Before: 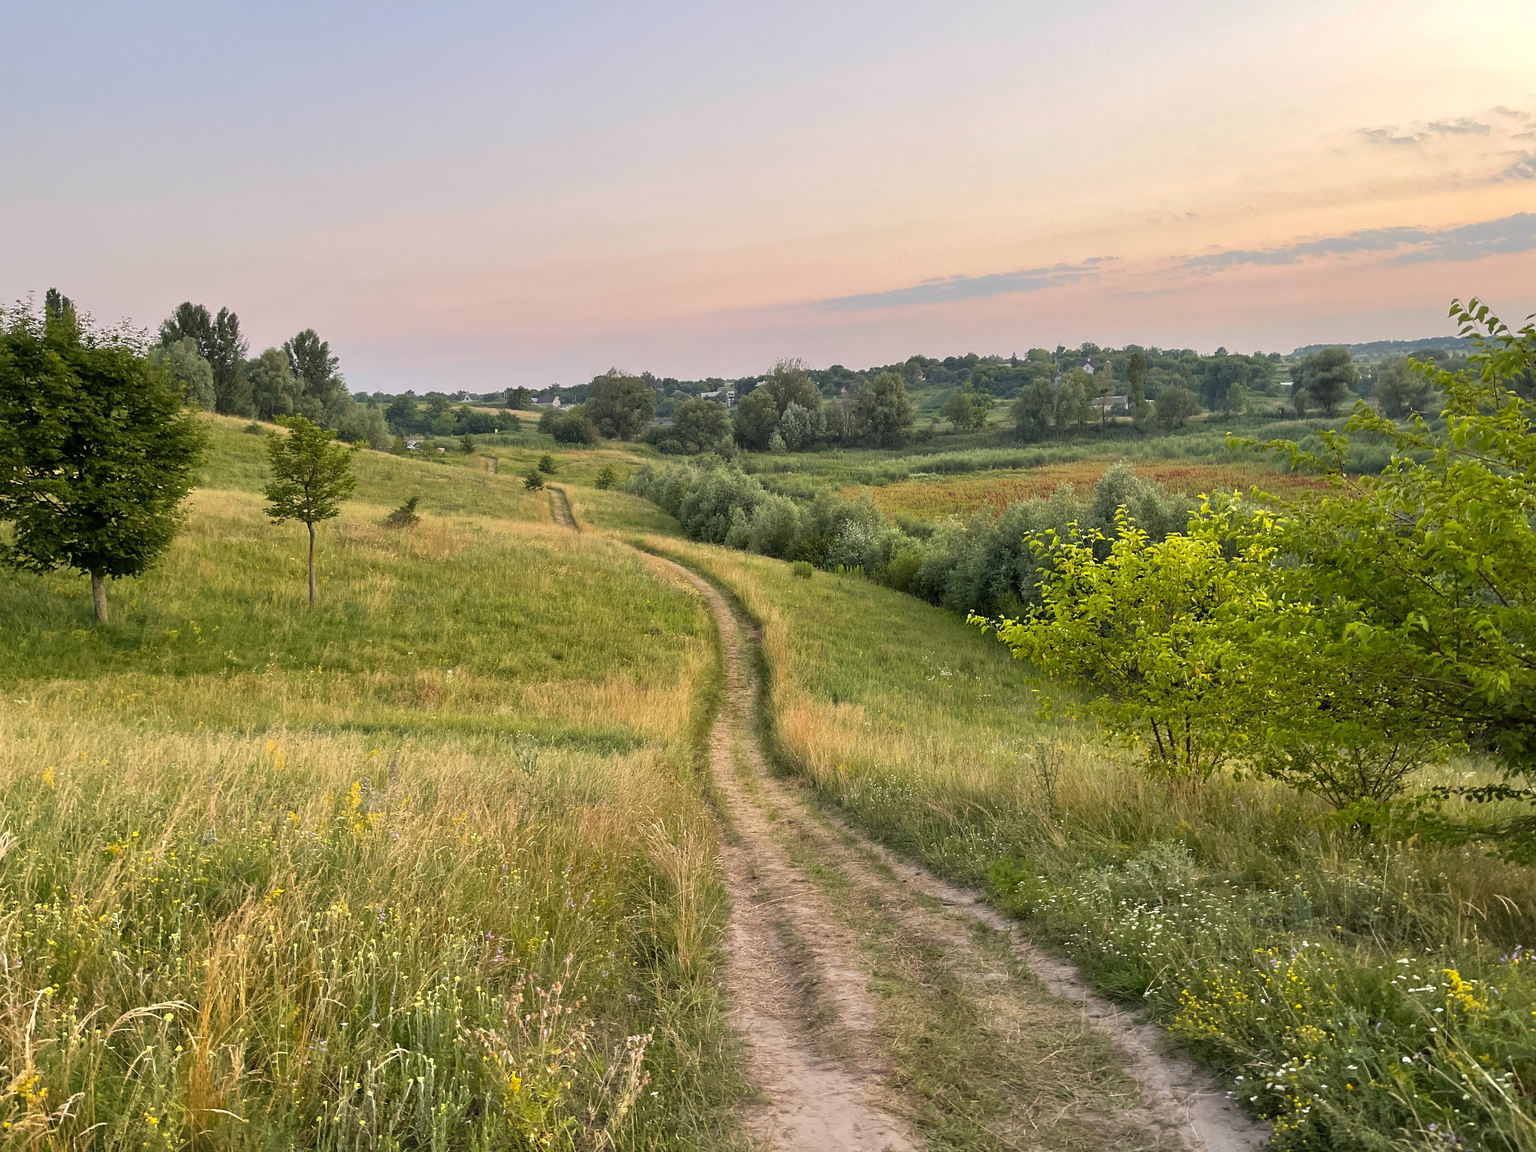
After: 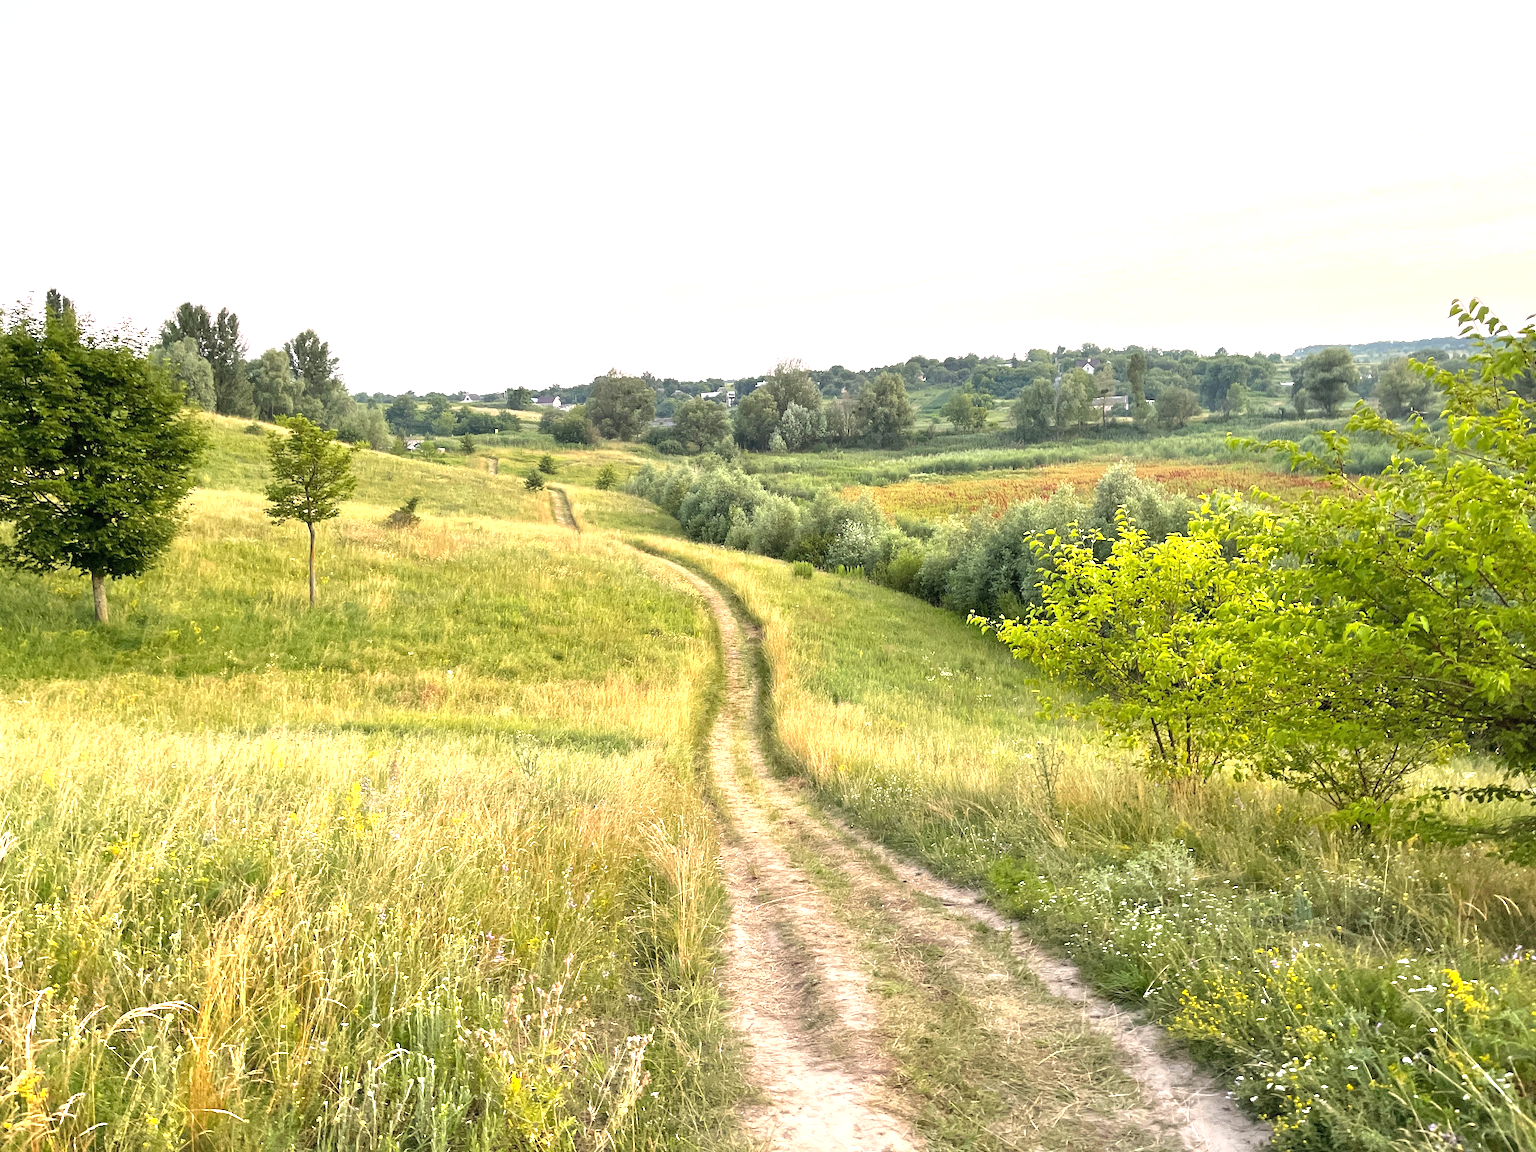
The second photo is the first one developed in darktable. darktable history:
exposure: exposure 1.202 EV, compensate highlight preservation false
tone equalizer: edges refinement/feathering 500, mask exposure compensation -1.57 EV, preserve details no
